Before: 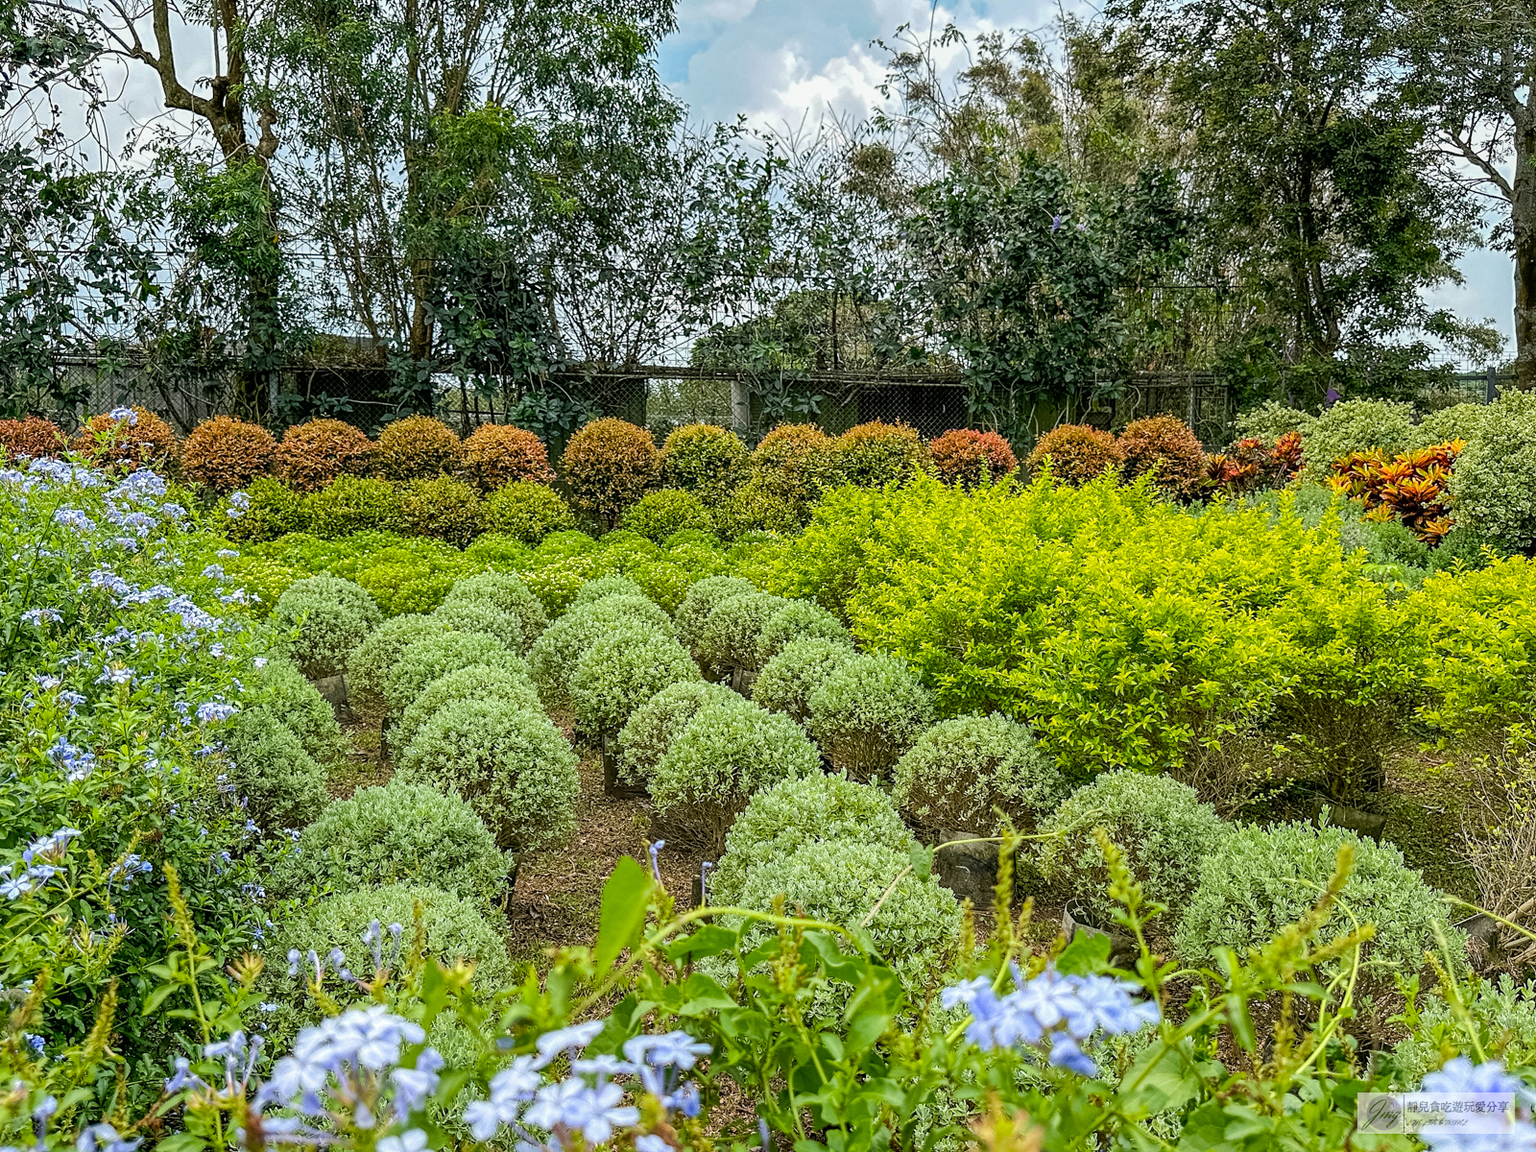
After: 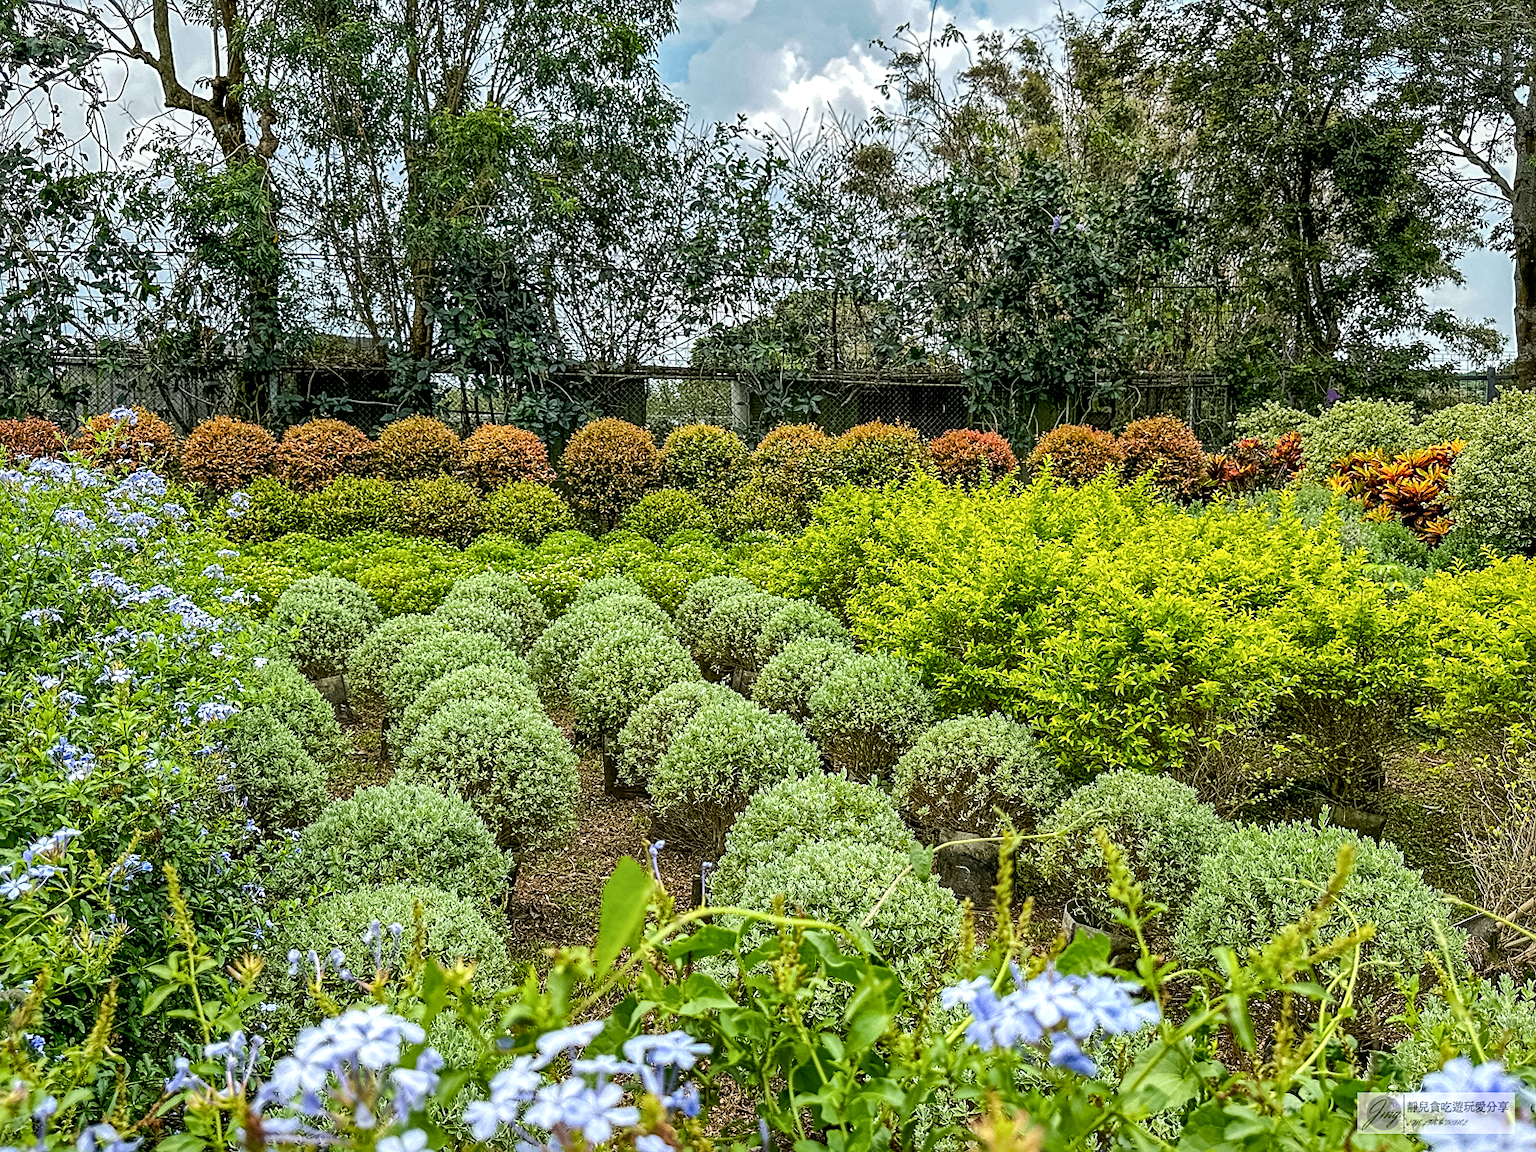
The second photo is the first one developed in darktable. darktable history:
sharpen: amount 0.209
local contrast: mode bilateral grid, contrast 21, coarseness 51, detail 179%, midtone range 0.2
